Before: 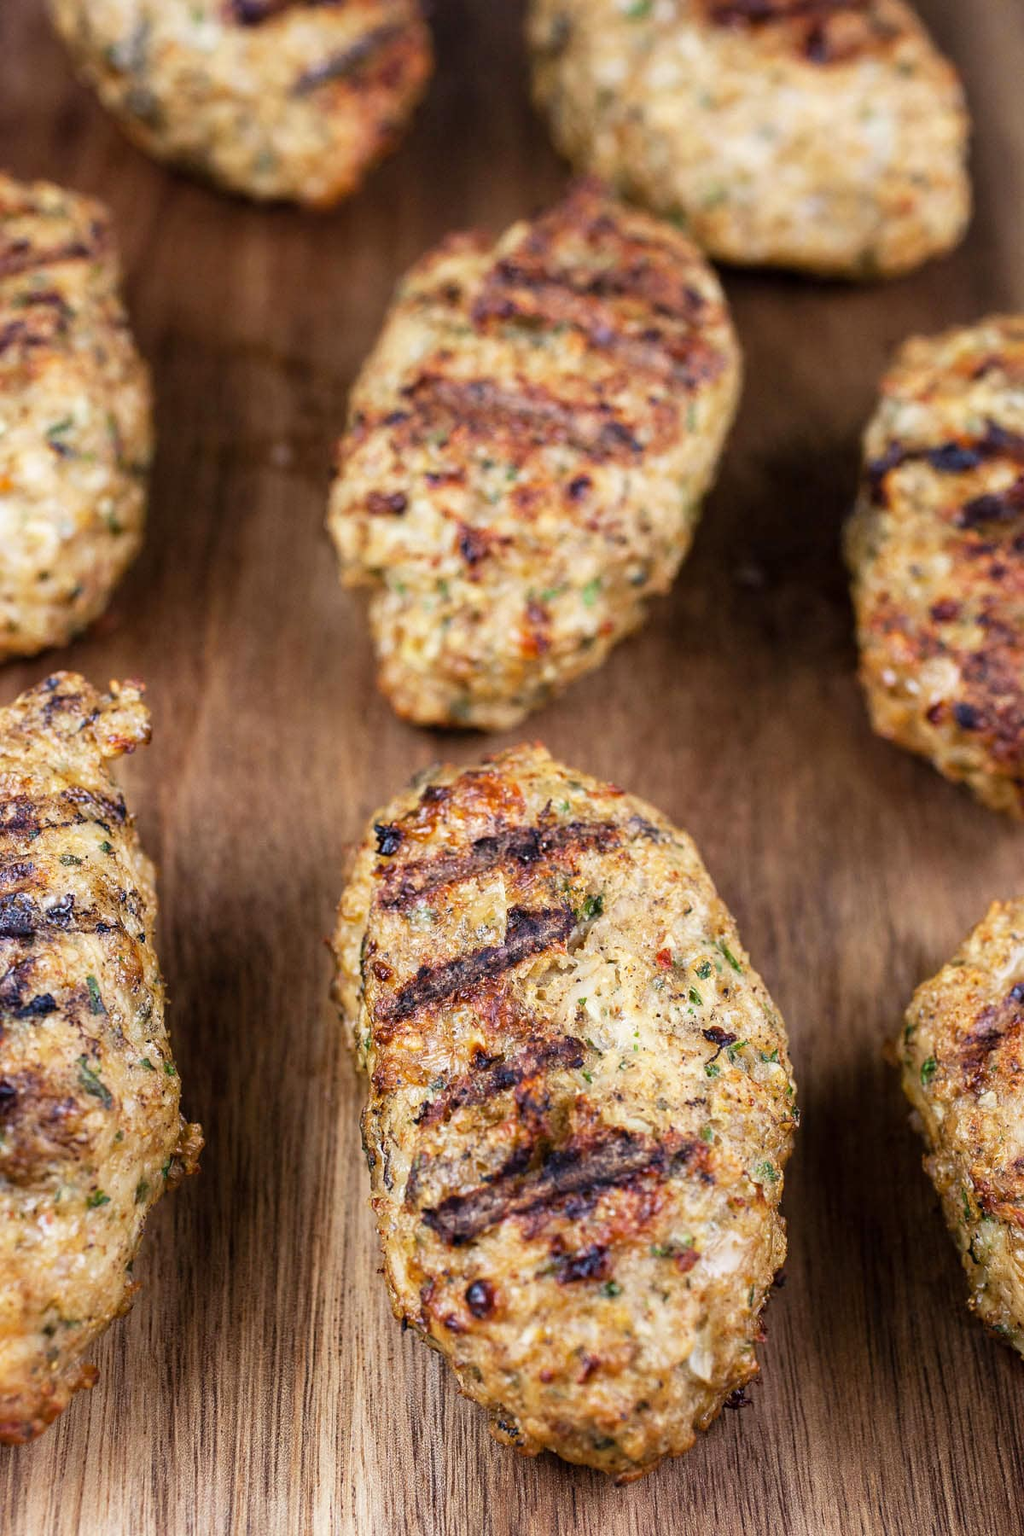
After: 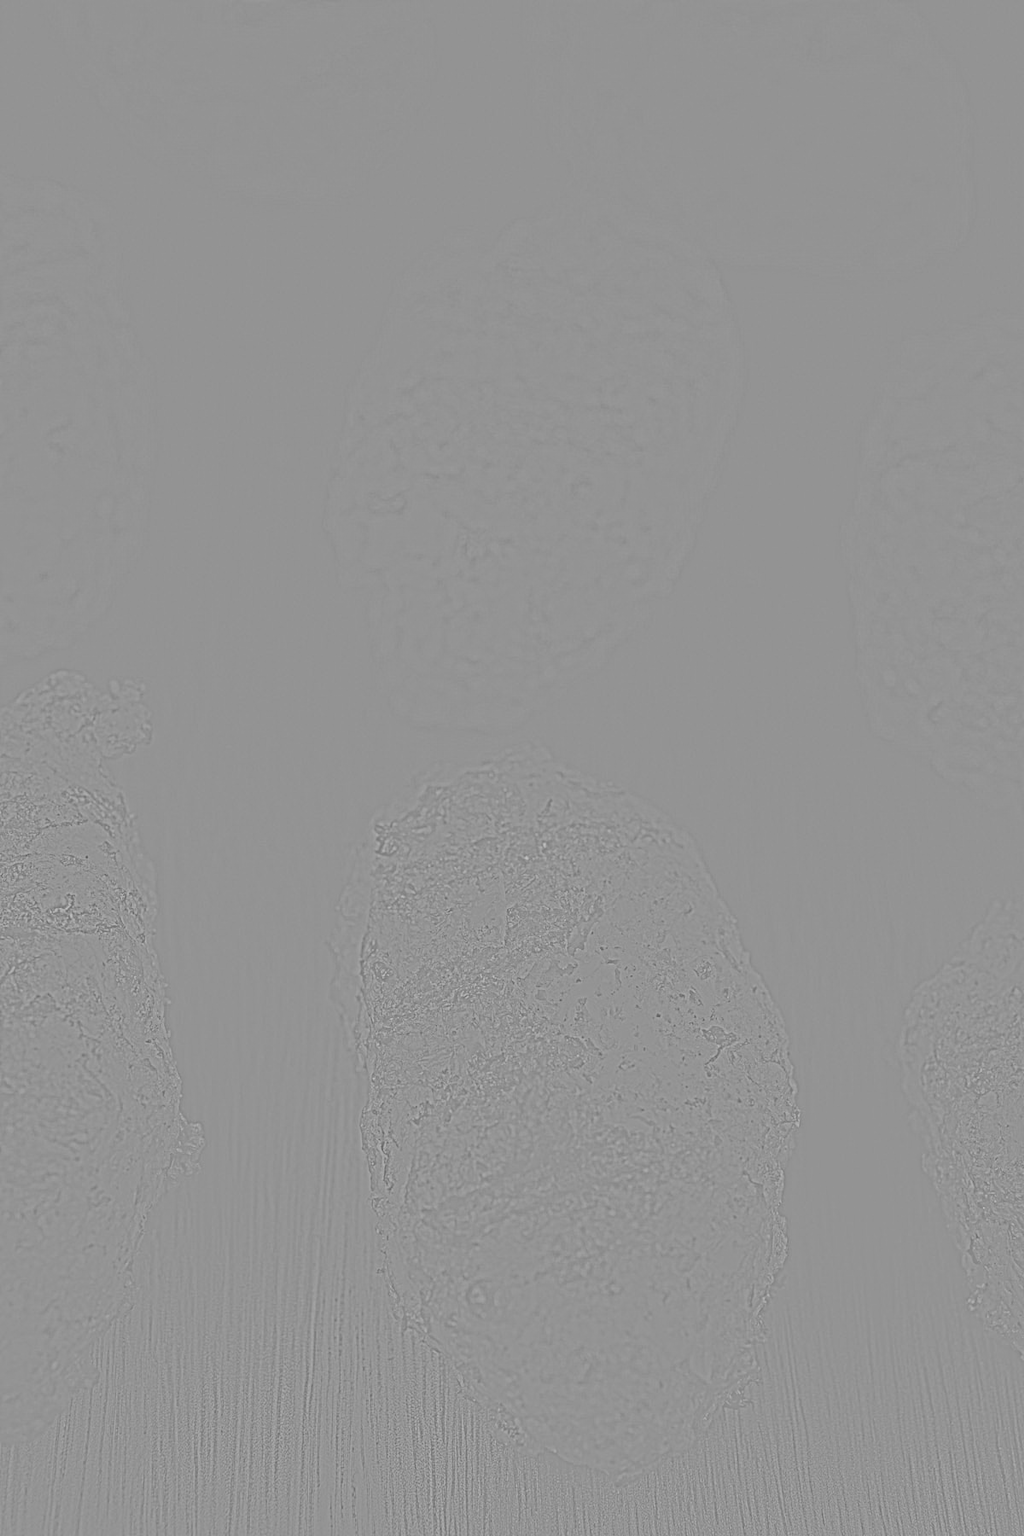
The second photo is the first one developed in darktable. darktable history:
highpass: sharpness 5.84%, contrast boost 8.44%
contrast brightness saturation: contrast 0.2, brightness 0.2, saturation 0.8
